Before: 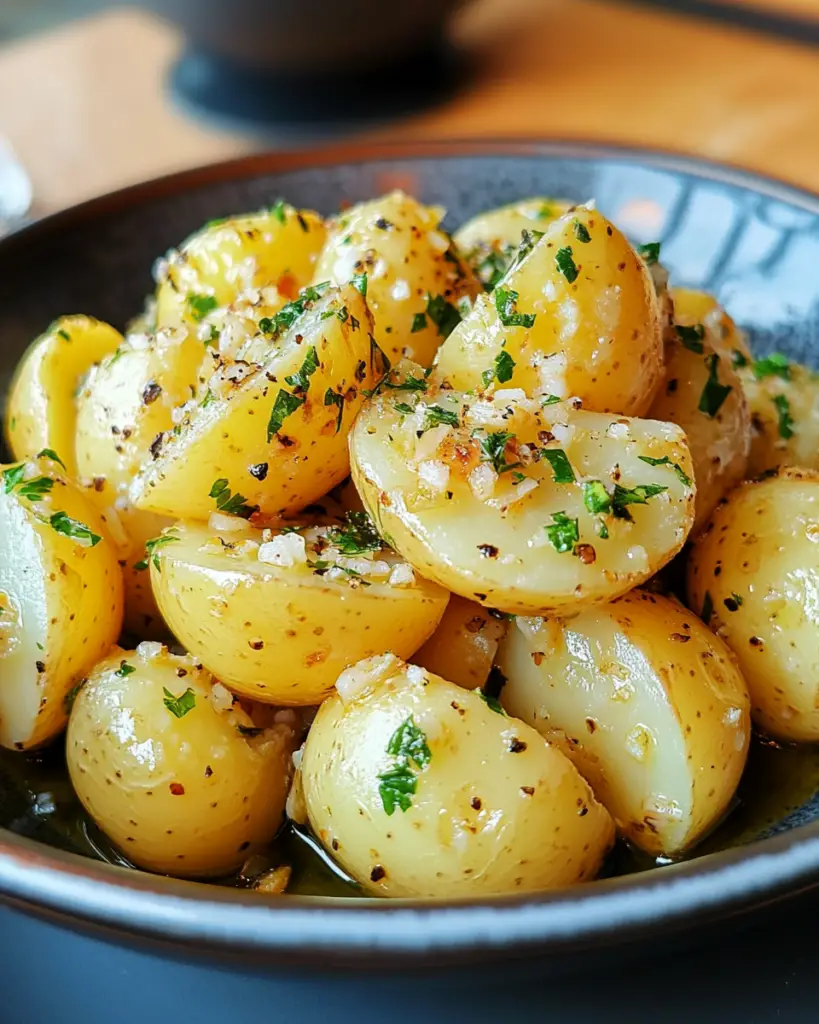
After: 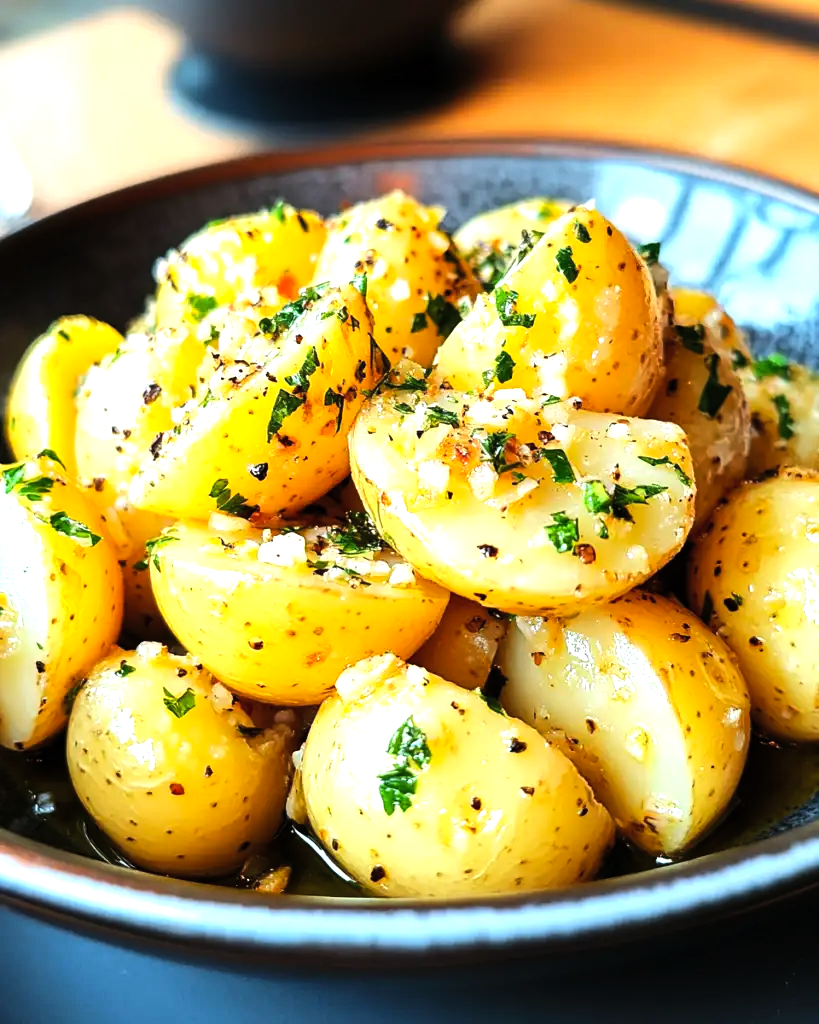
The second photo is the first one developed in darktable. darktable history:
contrast brightness saturation: contrast 0.03, brightness 0.06, saturation 0.13
tone equalizer: -8 EV -1.08 EV, -7 EV -1.01 EV, -6 EV -0.867 EV, -5 EV -0.578 EV, -3 EV 0.578 EV, -2 EV 0.867 EV, -1 EV 1.01 EV, +0 EV 1.08 EV, edges refinement/feathering 500, mask exposure compensation -1.57 EV, preserve details no
